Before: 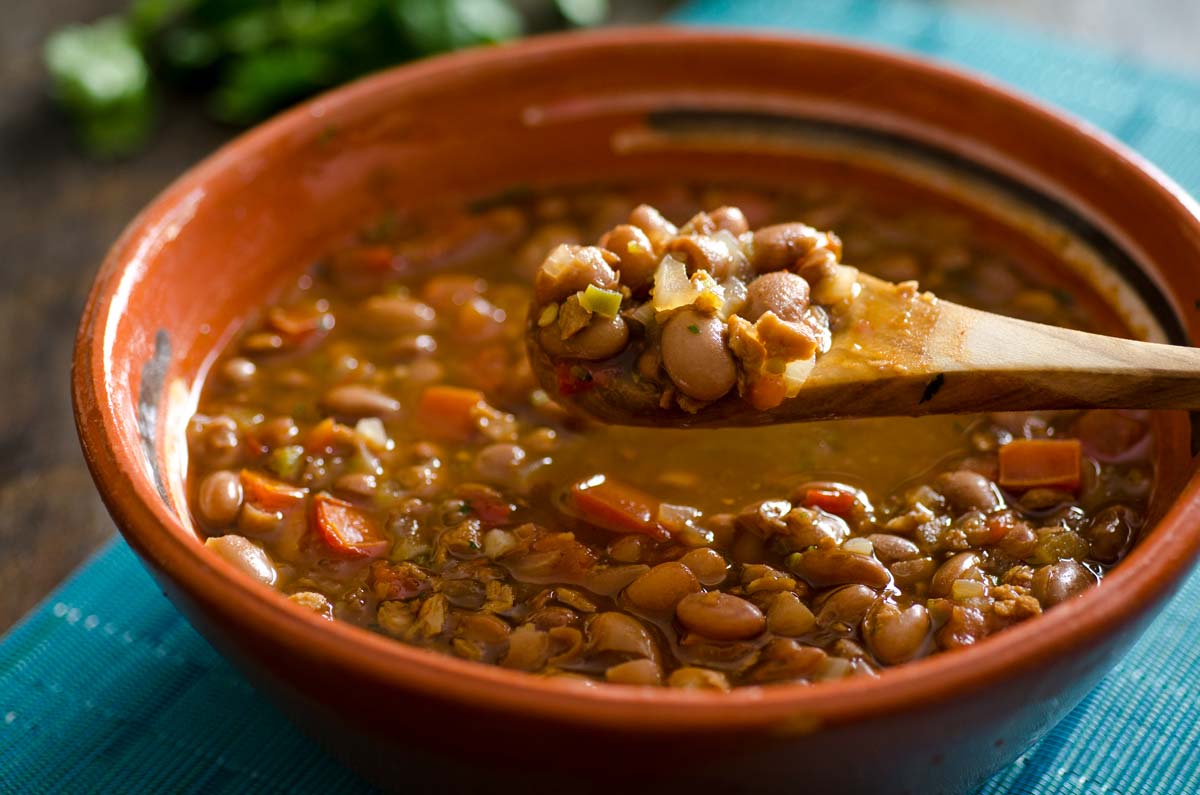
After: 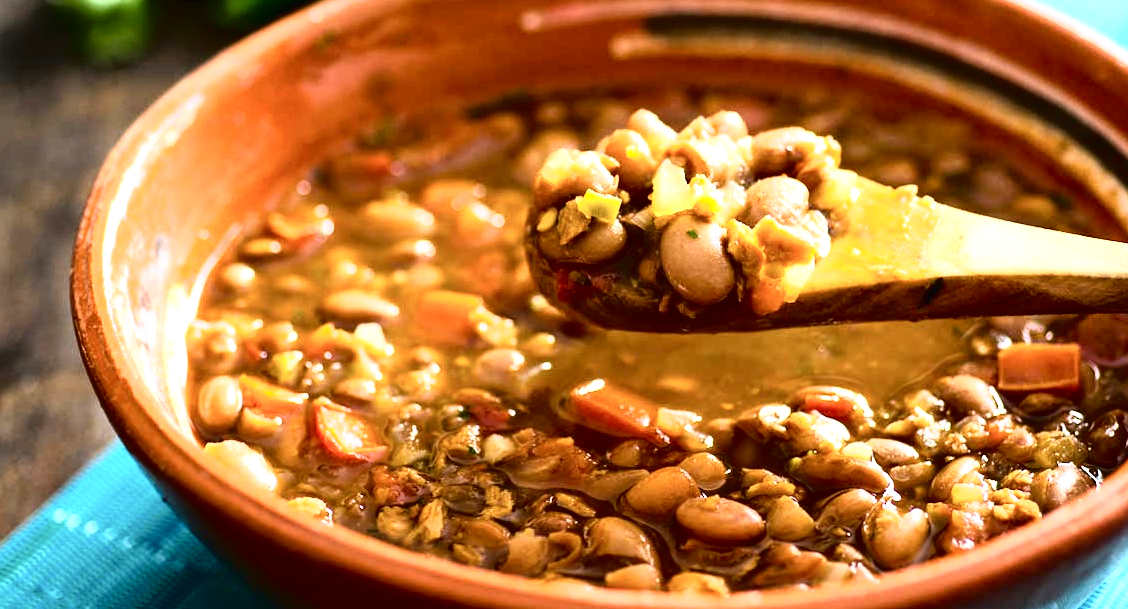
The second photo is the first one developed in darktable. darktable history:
tone curve: curves: ch0 [(0, 0) (0.003, 0.03) (0.011, 0.022) (0.025, 0.018) (0.044, 0.031) (0.069, 0.035) (0.1, 0.04) (0.136, 0.046) (0.177, 0.063) (0.224, 0.087) (0.277, 0.15) (0.335, 0.252) (0.399, 0.354) (0.468, 0.475) (0.543, 0.602) (0.623, 0.73) (0.709, 0.856) (0.801, 0.945) (0.898, 0.987) (1, 1)], color space Lab, independent channels, preserve colors none
exposure: black level correction 0, exposure 1.198 EV, compensate exposure bias true, compensate highlight preservation false
crop and rotate: angle 0.093°, top 11.915%, right 5.75%, bottom 11.259%
